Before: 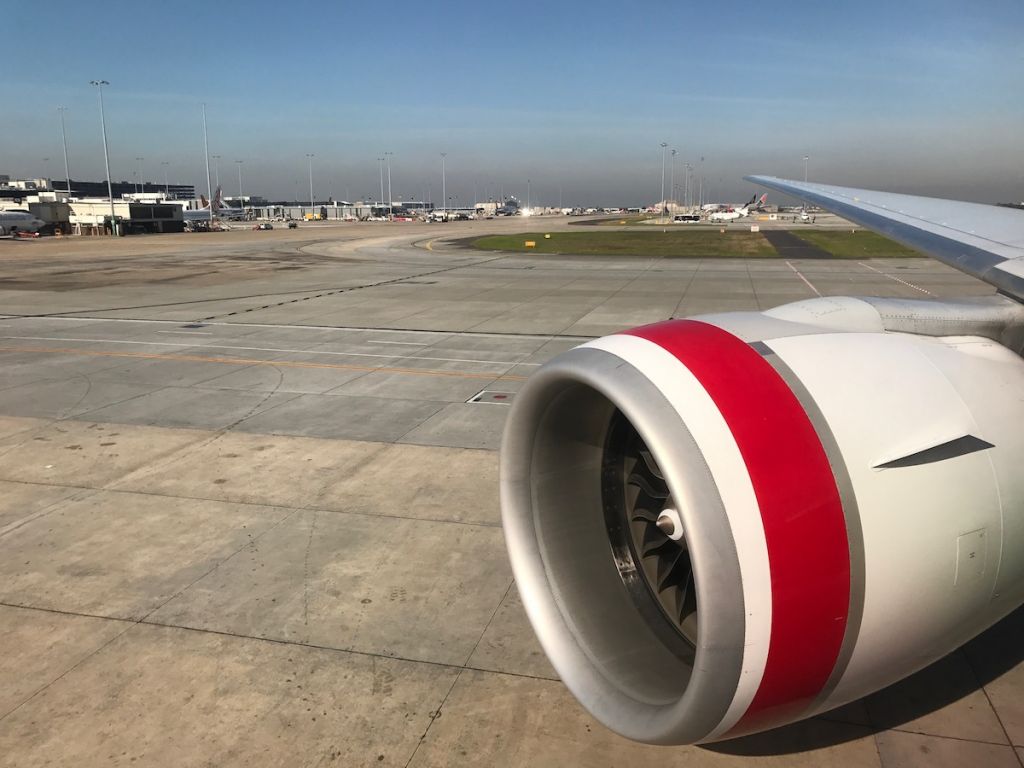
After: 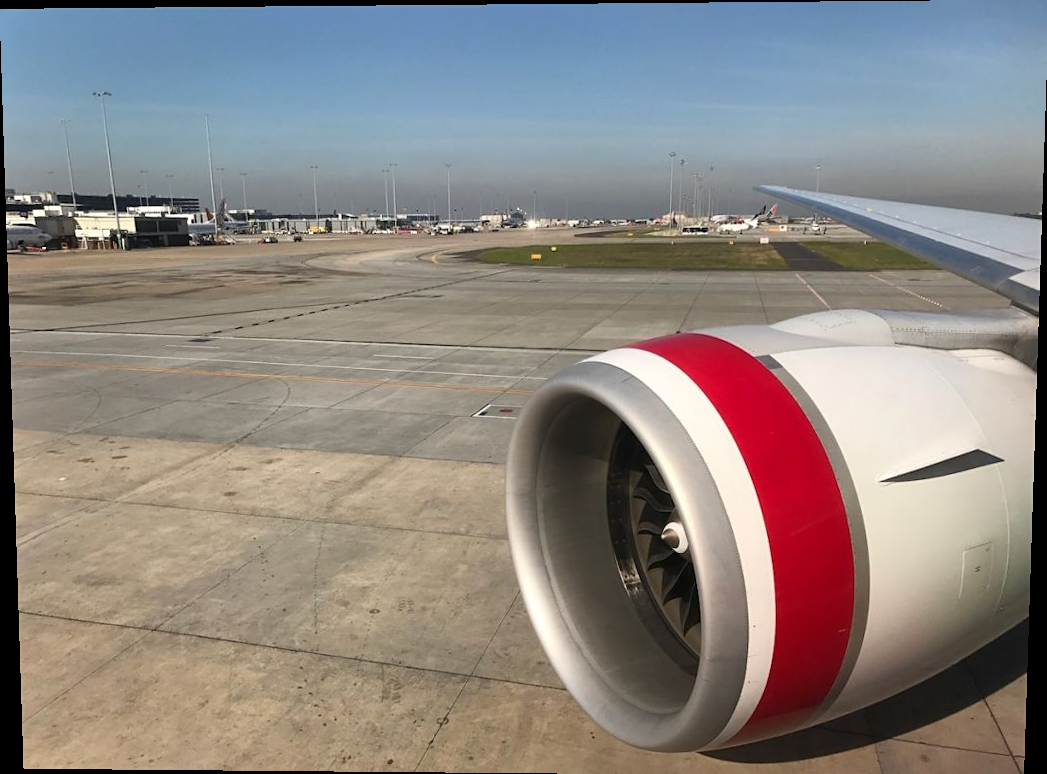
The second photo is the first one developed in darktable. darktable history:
shadows and highlights: shadows 37.27, highlights -28.18, soften with gaussian
sharpen: amount 0.2
rotate and perspective: lens shift (vertical) 0.048, lens shift (horizontal) -0.024, automatic cropping off
crop: top 0.05%, bottom 0.098%
